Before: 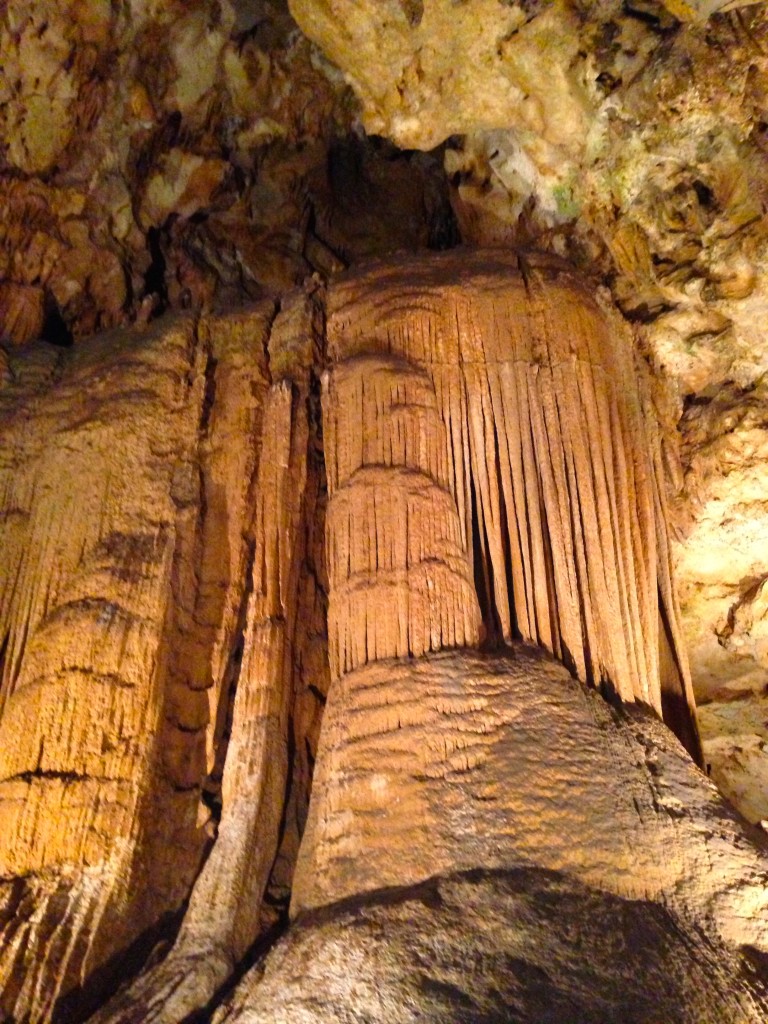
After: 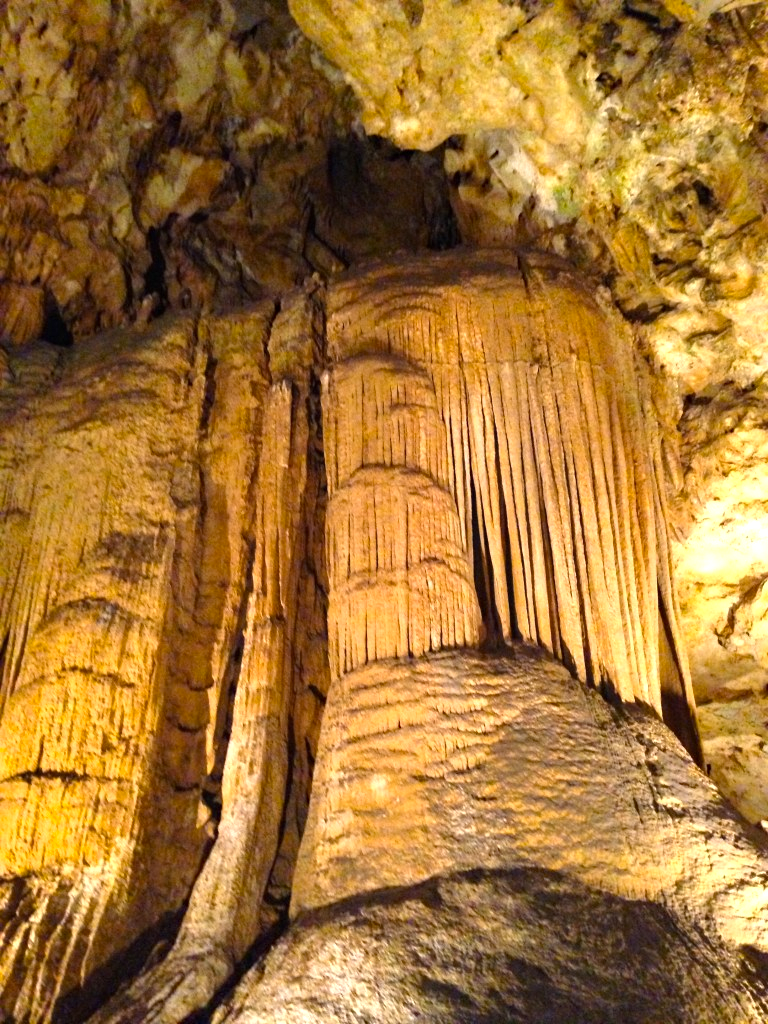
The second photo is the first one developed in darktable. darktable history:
haze removal: adaptive false
color contrast: green-magenta contrast 0.8, blue-yellow contrast 1.1, unbound 0
exposure: black level correction 0, exposure 0.5 EV, compensate highlight preservation false
